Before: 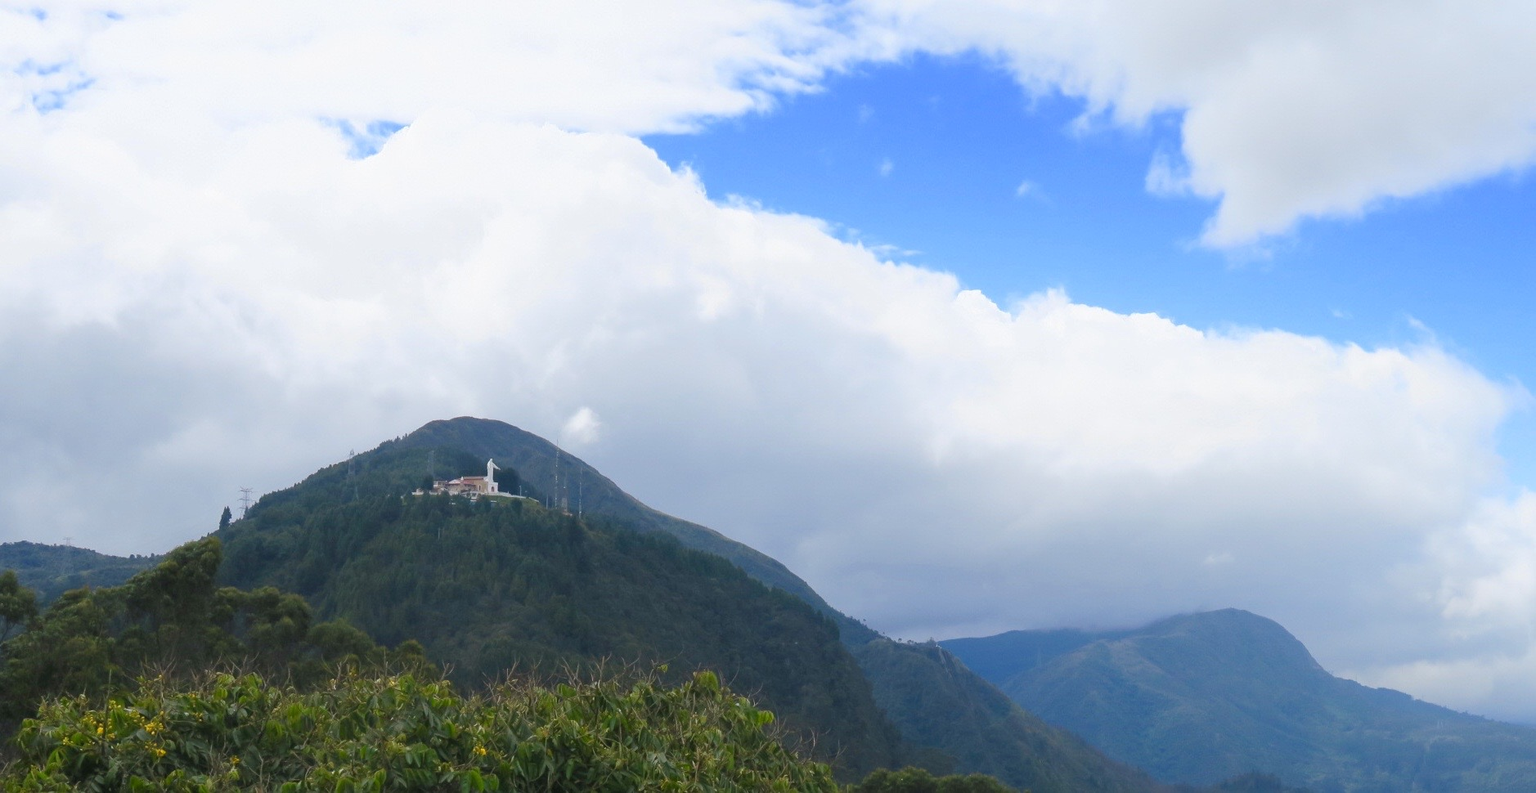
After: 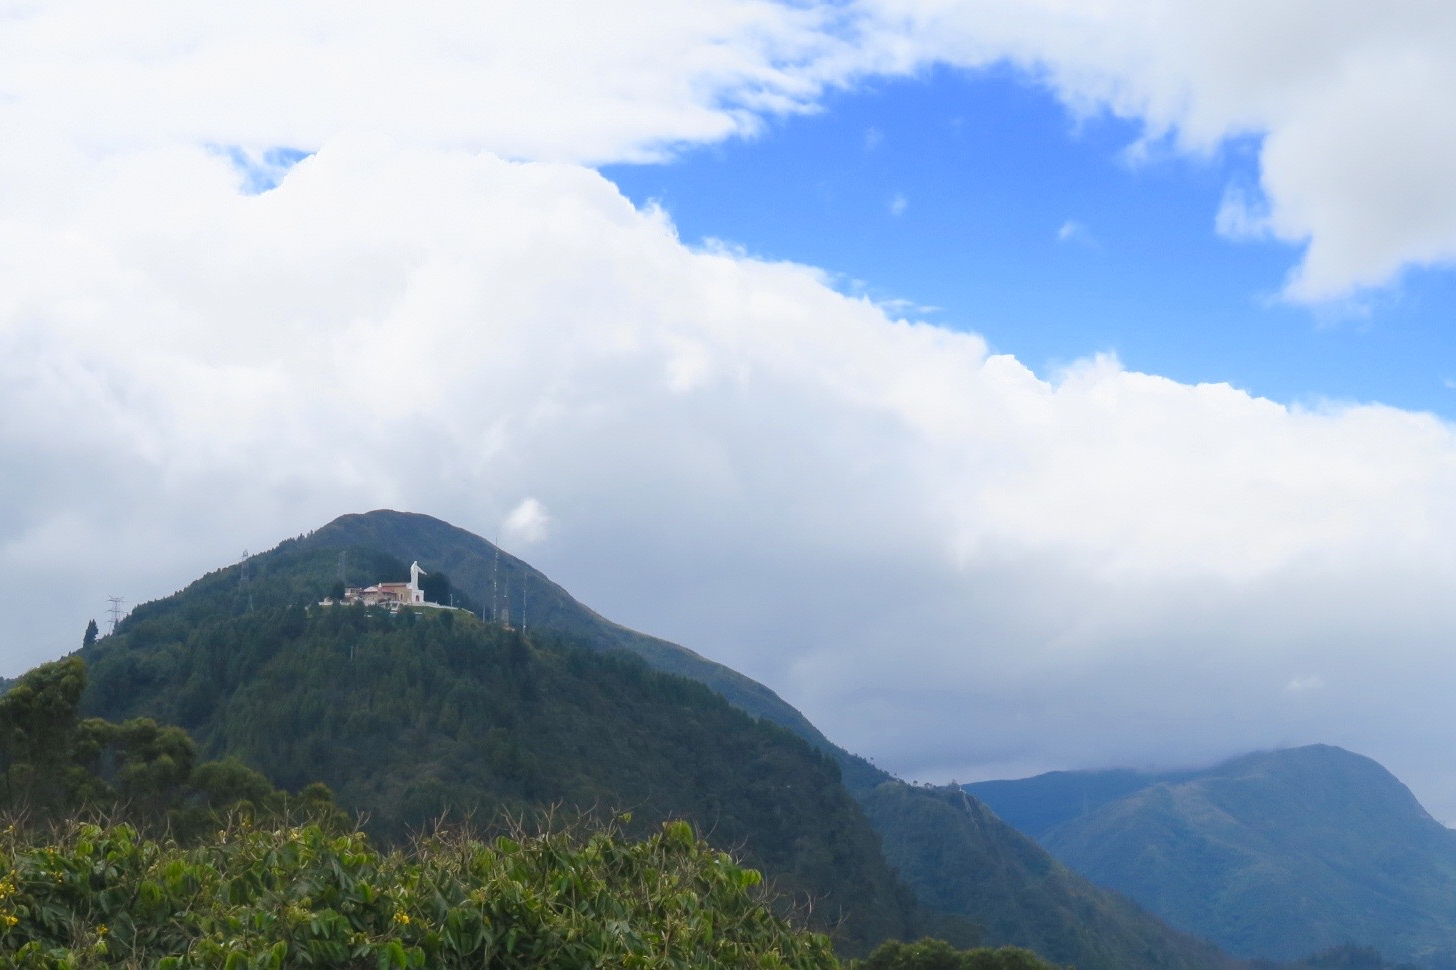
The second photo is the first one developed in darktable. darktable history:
crop: left 9.873%, right 12.558%
